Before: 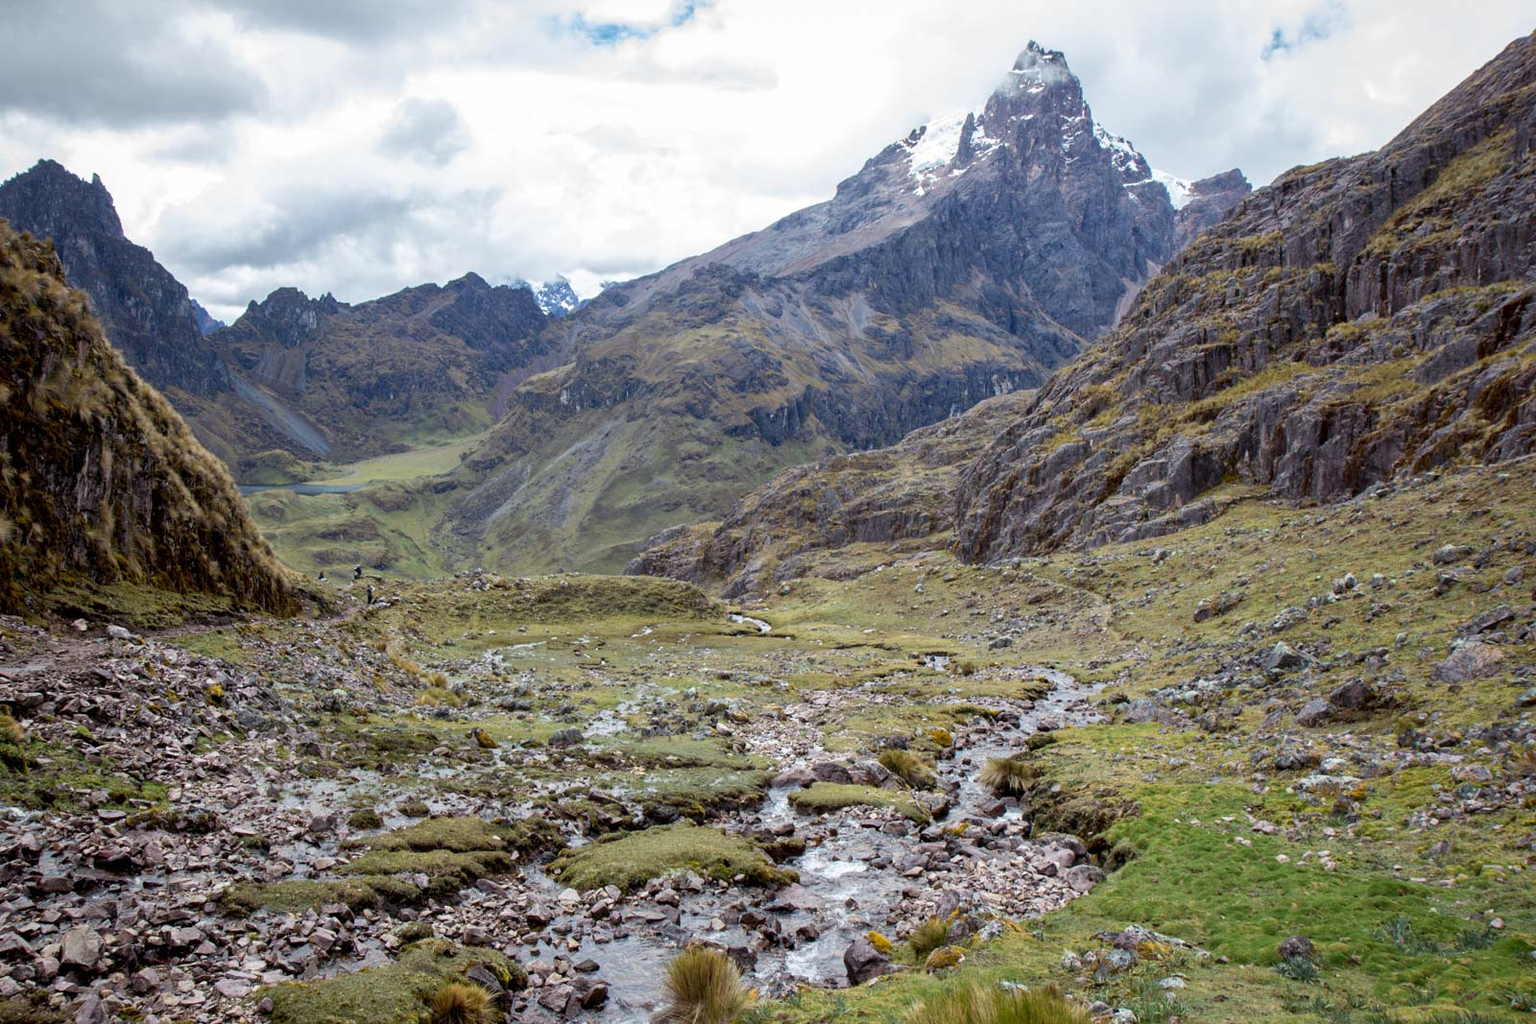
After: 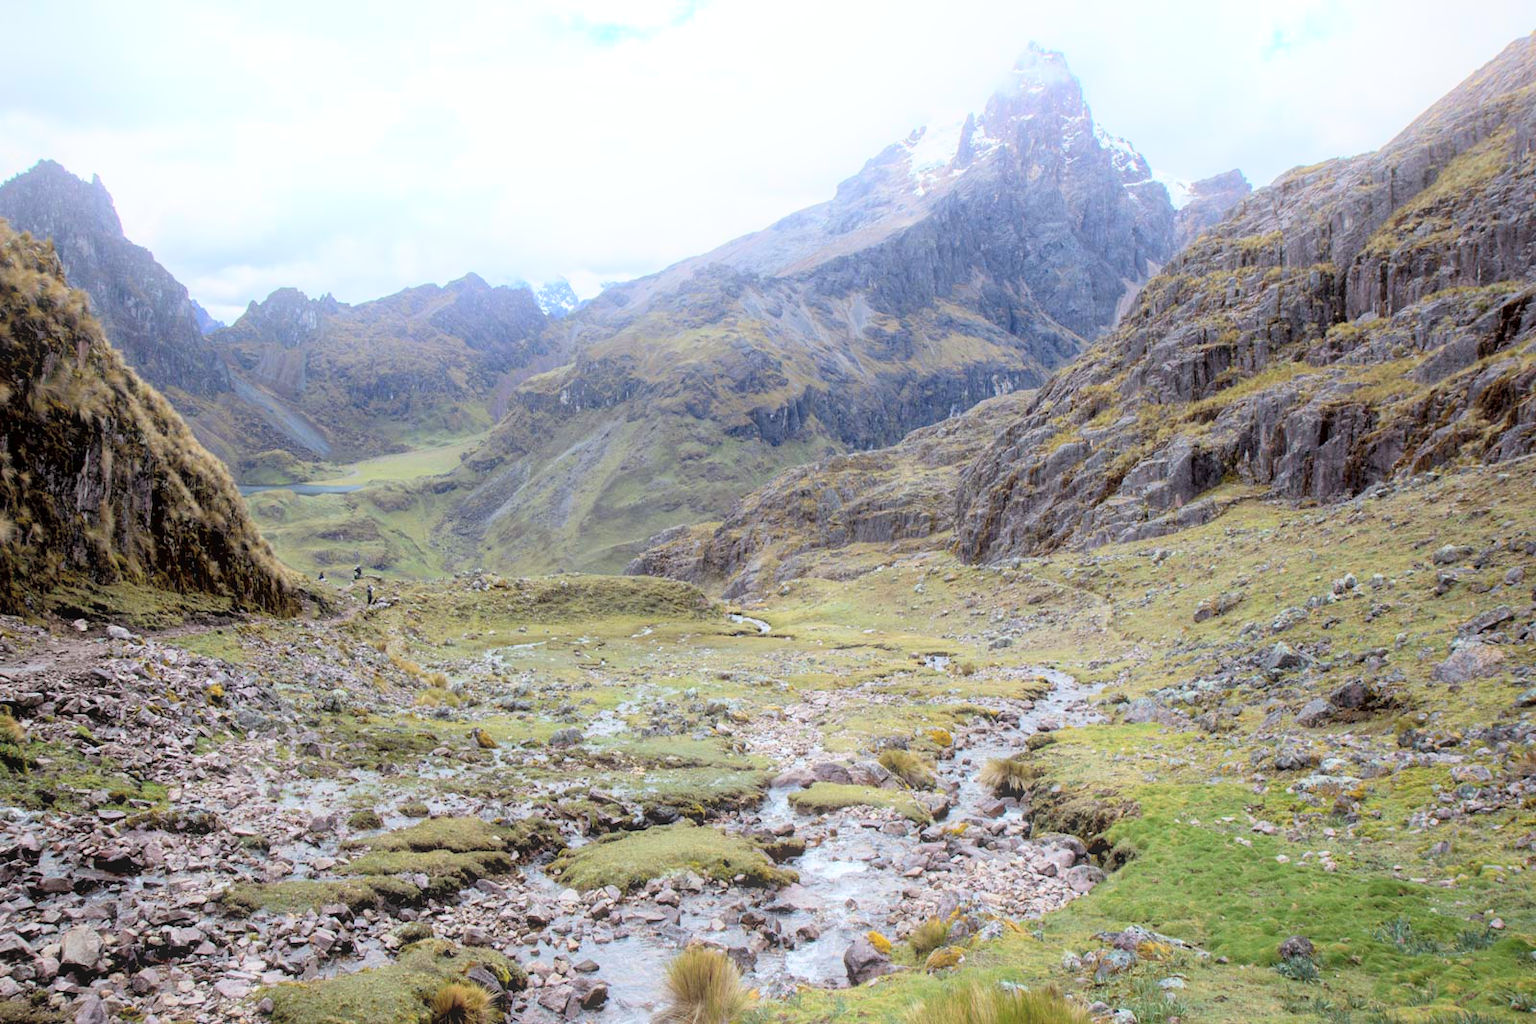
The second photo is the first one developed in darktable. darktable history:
exposure: exposure -0.293 EV, compensate highlight preservation false
tone equalizer: on, module defaults
white balance: red 0.988, blue 1.017
contrast equalizer: y [[0.579, 0.58, 0.505, 0.5, 0.5, 0.5], [0.5 ×6], [0.5 ×6], [0 ×6], [0 ×6]]
bloom: on, module defaults
contrast brightness saturation: contrast 0.1, brightness 0.3, saturation 0.14
